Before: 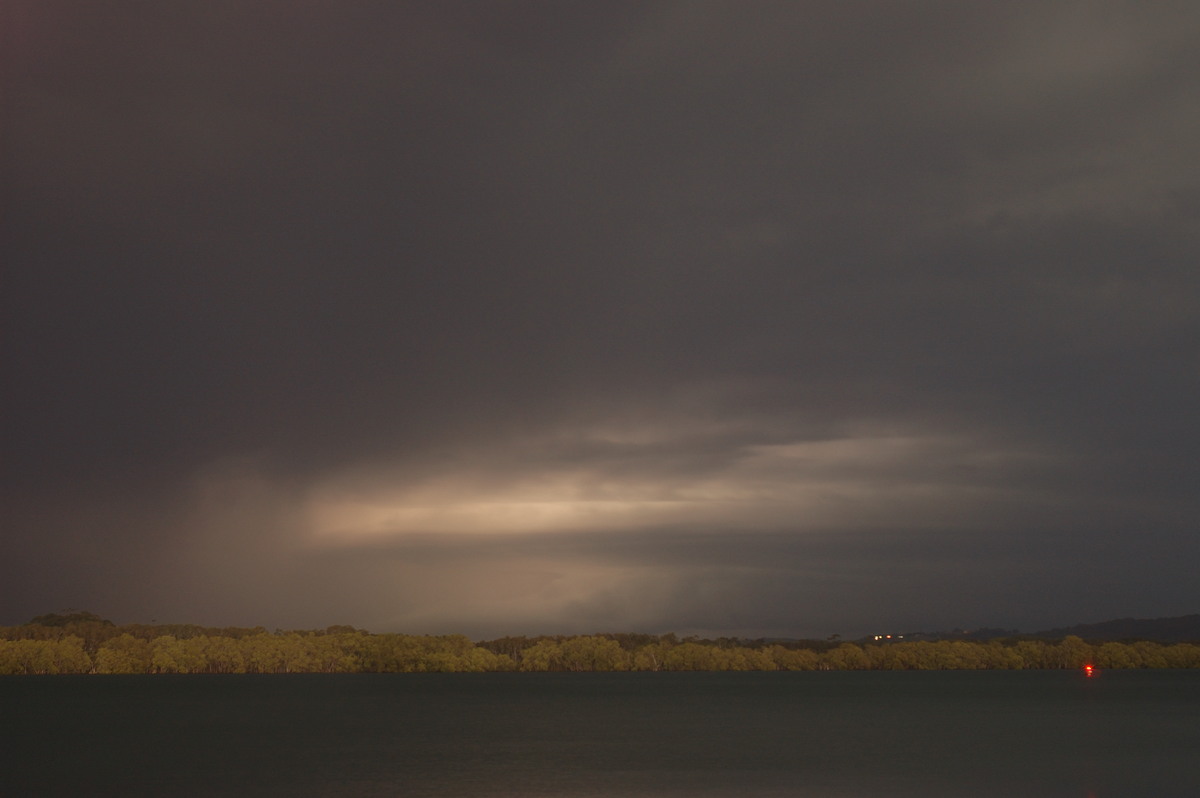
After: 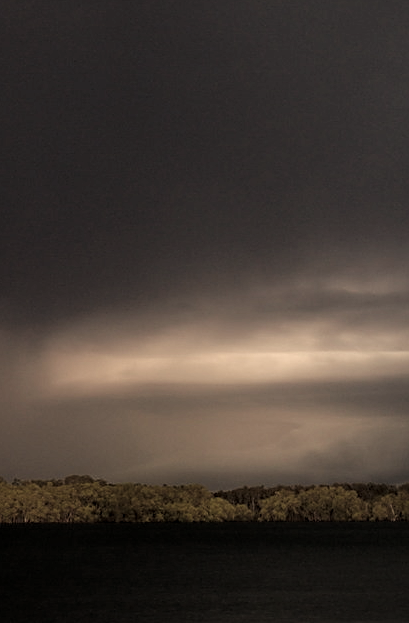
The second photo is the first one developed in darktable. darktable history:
sharpen: on, module defaults
exposure: black level correction -0.015, exposure -0.128 EV, compensate exposure bias true, compensate highlight preservation false
crop and rotate: left 21.848%, top 18.884%, right 44.022%, bottom 2.976%
filmic rgb: black relative exposure -5.53 EV, white relative exposure 2.48 EV, target black luminance 0%, hardness 4.54, latitude 67.22%, contrast 1.45, shadows ↔ highlights balance -4.11%, iterations of high-quality reconstruction 10
local contrast: on, module defaults
